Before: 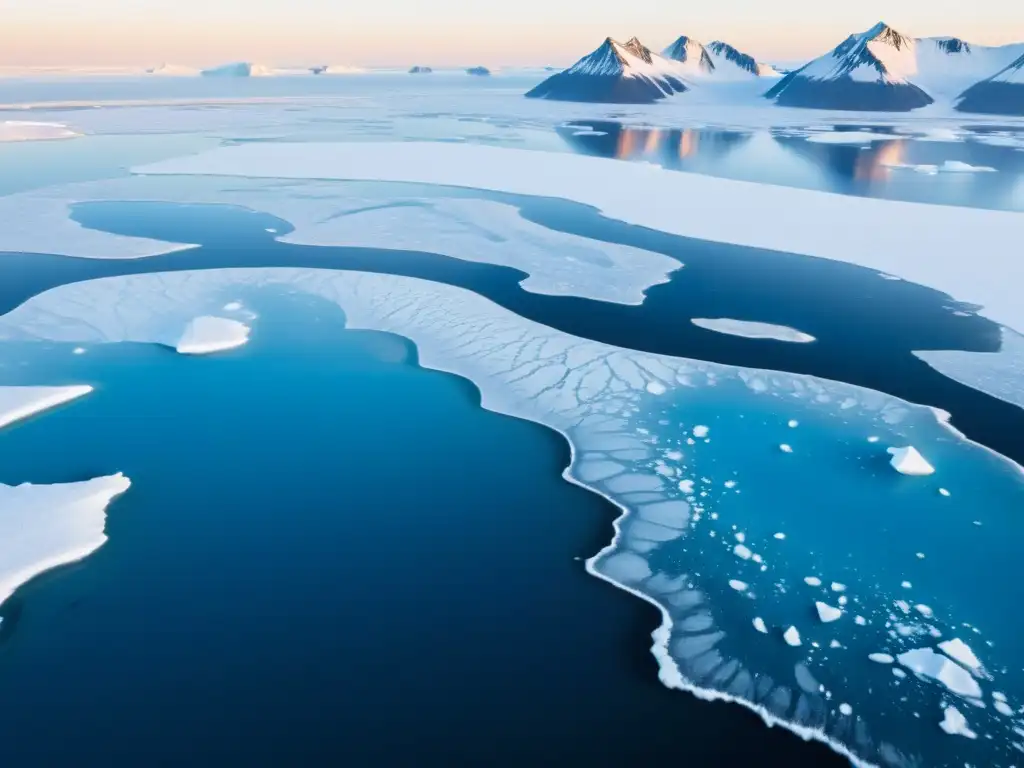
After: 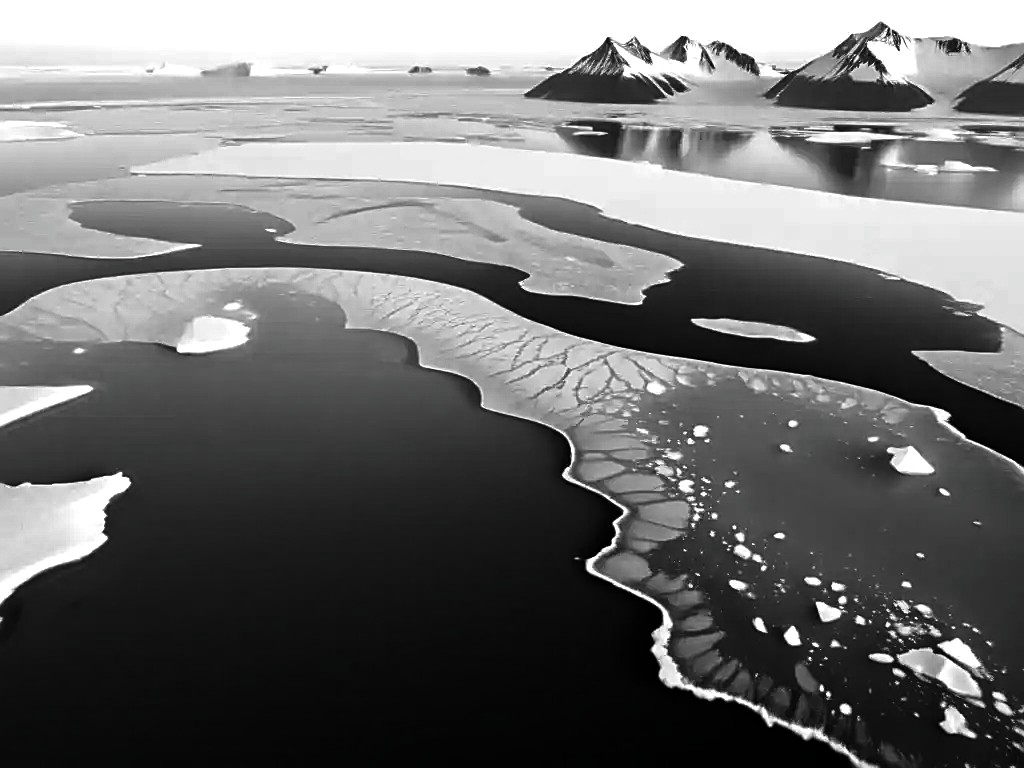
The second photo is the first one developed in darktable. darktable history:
haze removal: strength 0.295, distance 0.255, compatibility mode true, adaptive false
color balance rgb: shadows lift › luminance -20.014%, perceptual saturation grading › global saturation 1.625%, perceptual saturation grading › highlights -1.051%, perceptual saturation grading › mid-tones 4.501%, perceptual saturation grading › shadows 8.847%, perceptual brilliance grading › mid-tones 9.058%, perceptual brilliance grading › shadows 15.837%
sharpen: on, module defaults
exposure: black level correction 0, exposure 0.5 EV, compensate exposure bias true, compensate highlight preservation false
contrast brightness saturation: contrast -0.027, brightness -0.573, saturation -0.996
